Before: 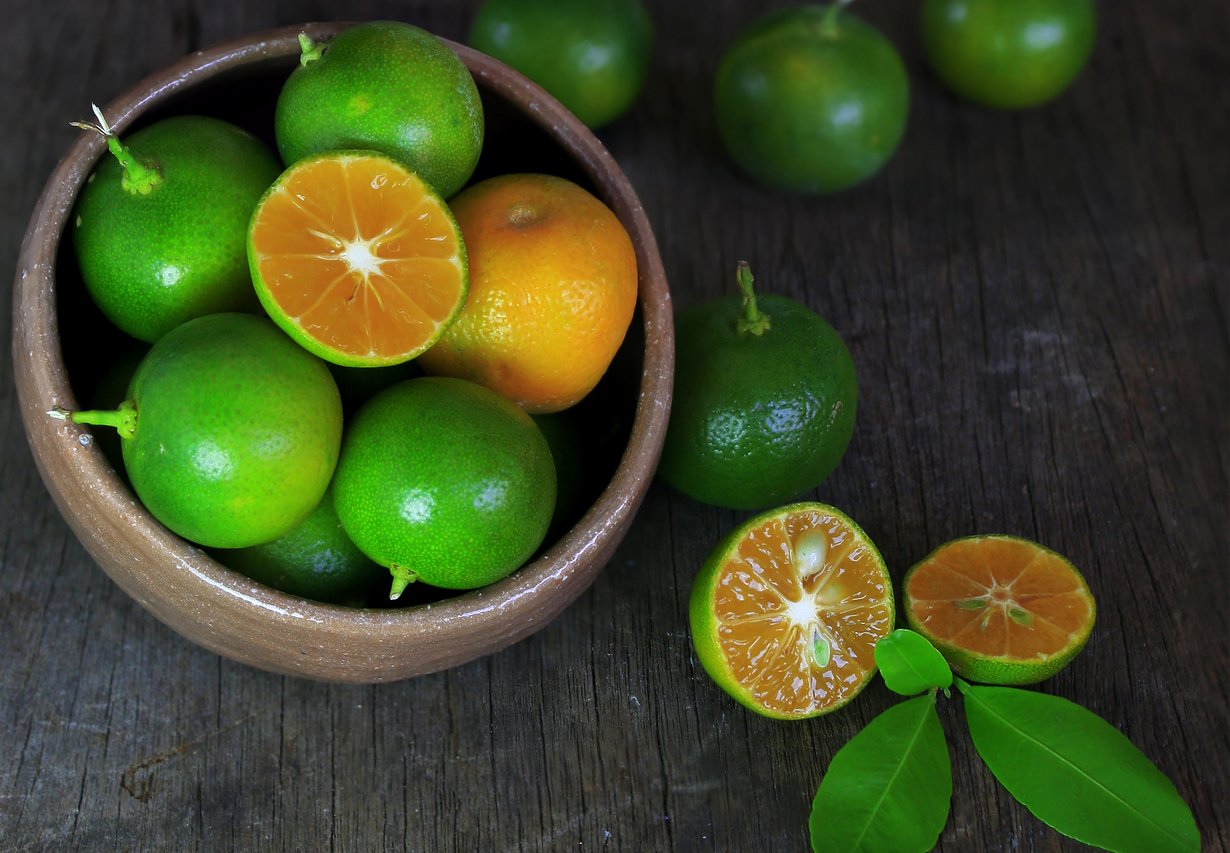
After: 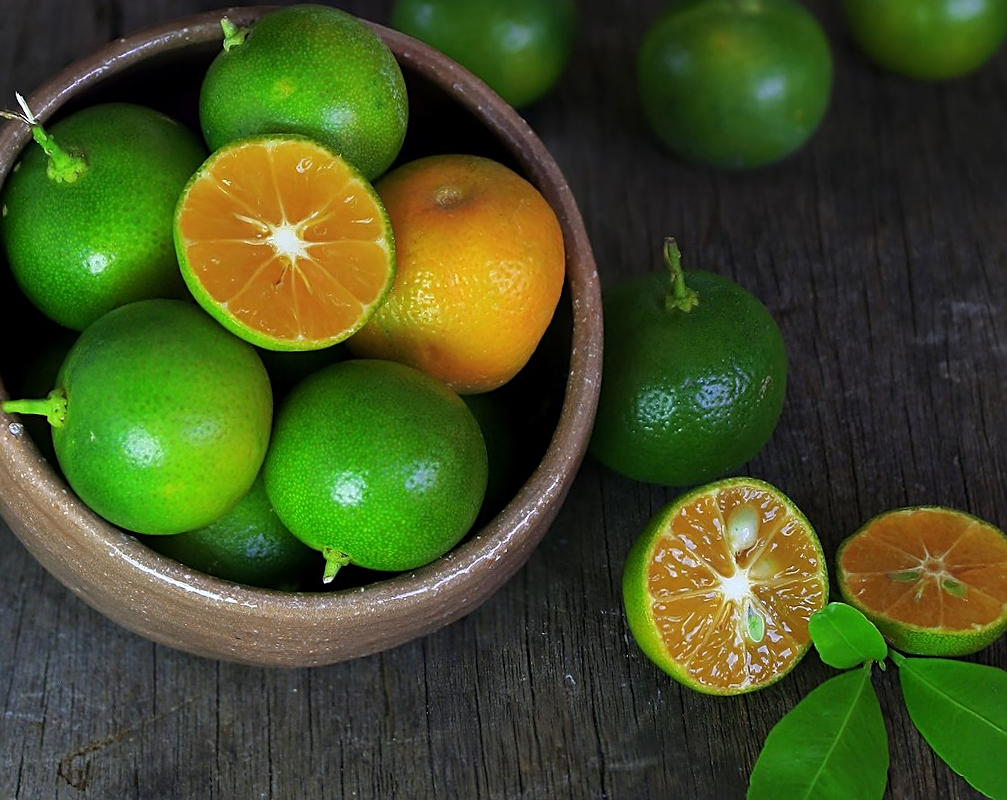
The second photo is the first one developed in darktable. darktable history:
crop and rotate: angle 1.11°, left 4.478%, top 1.214%, right 11.38%, bottom 2.403%
sharpen: on, module defaults
